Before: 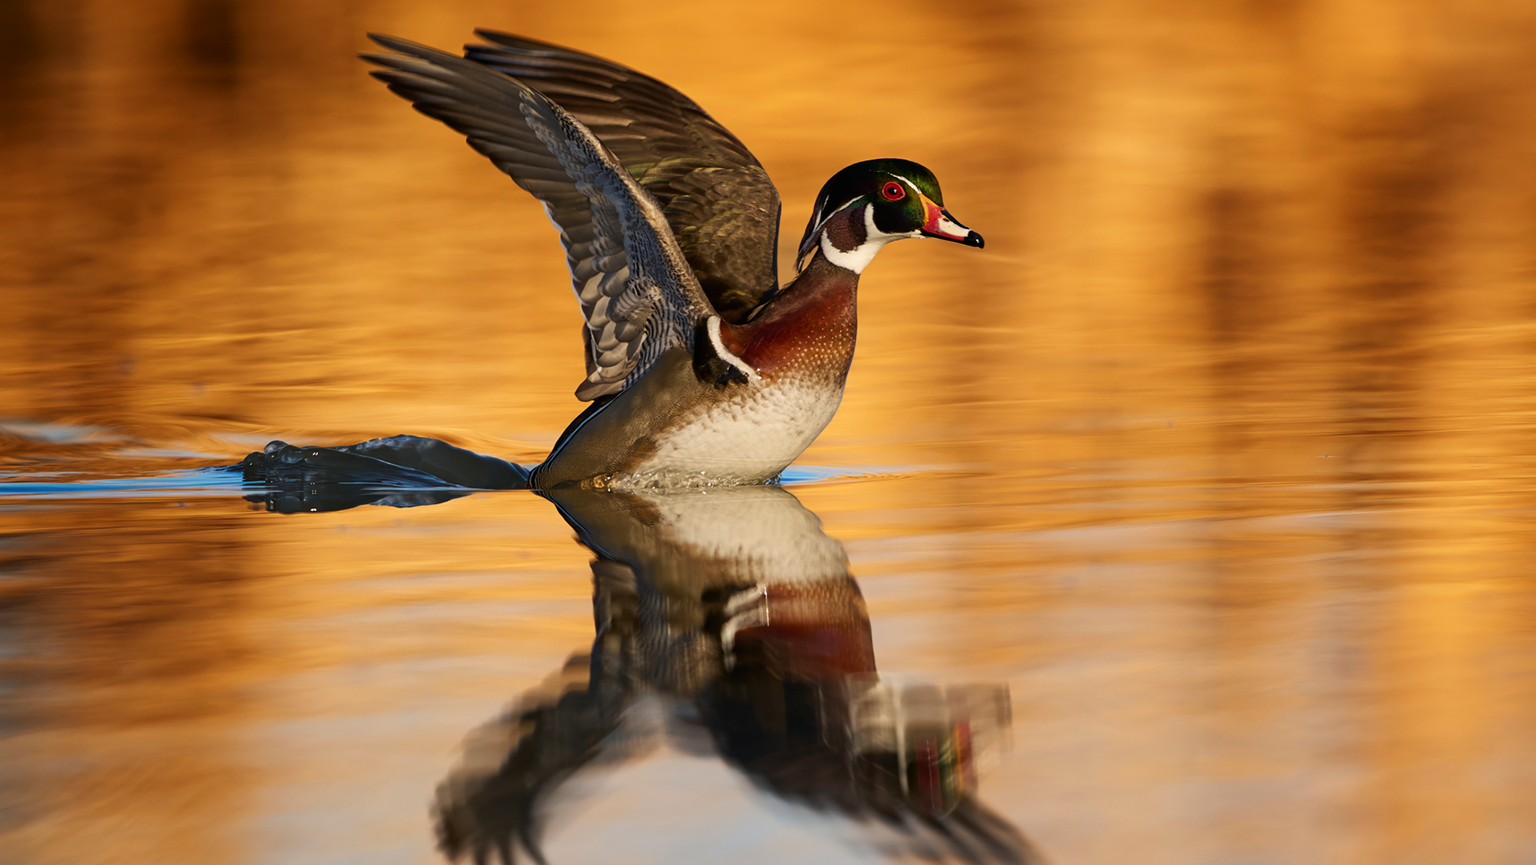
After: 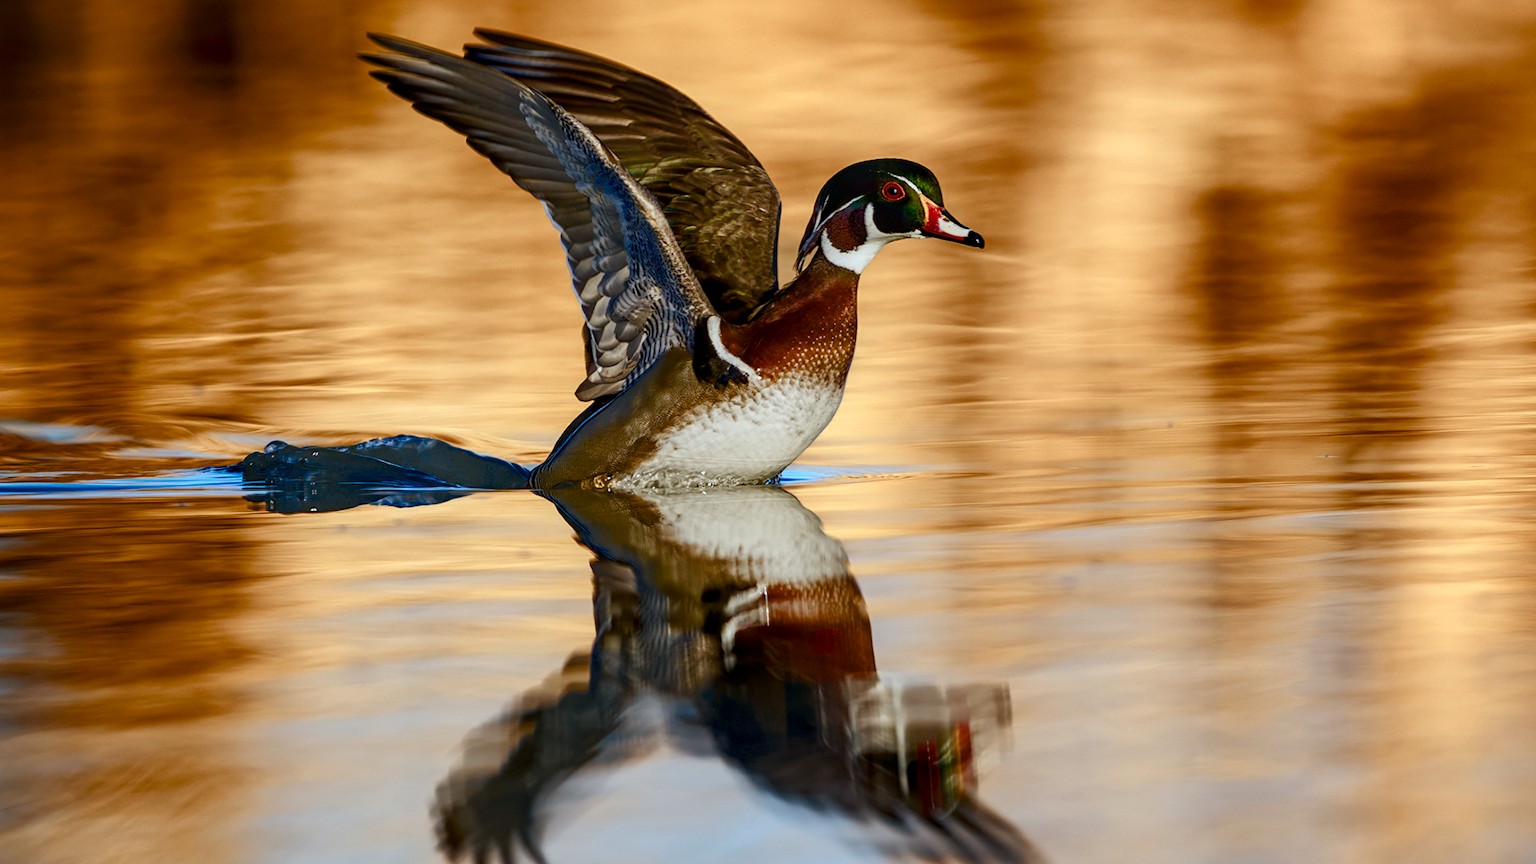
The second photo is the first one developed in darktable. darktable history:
color balance rgb: perceptual saturation grading › global saturation 20%, perceptual saturation grading › highlights -50.352%, perceptual saturation grading › shadows 31.077%, global vibrance 15.817%, saturation formula JzAzBz (2021)
color calibration: illuminant as shot in camera, x 0.385, y 0.38, temperature 3969.63 K
tone equalizer: on, module defaults
local contrast: detail 130%
